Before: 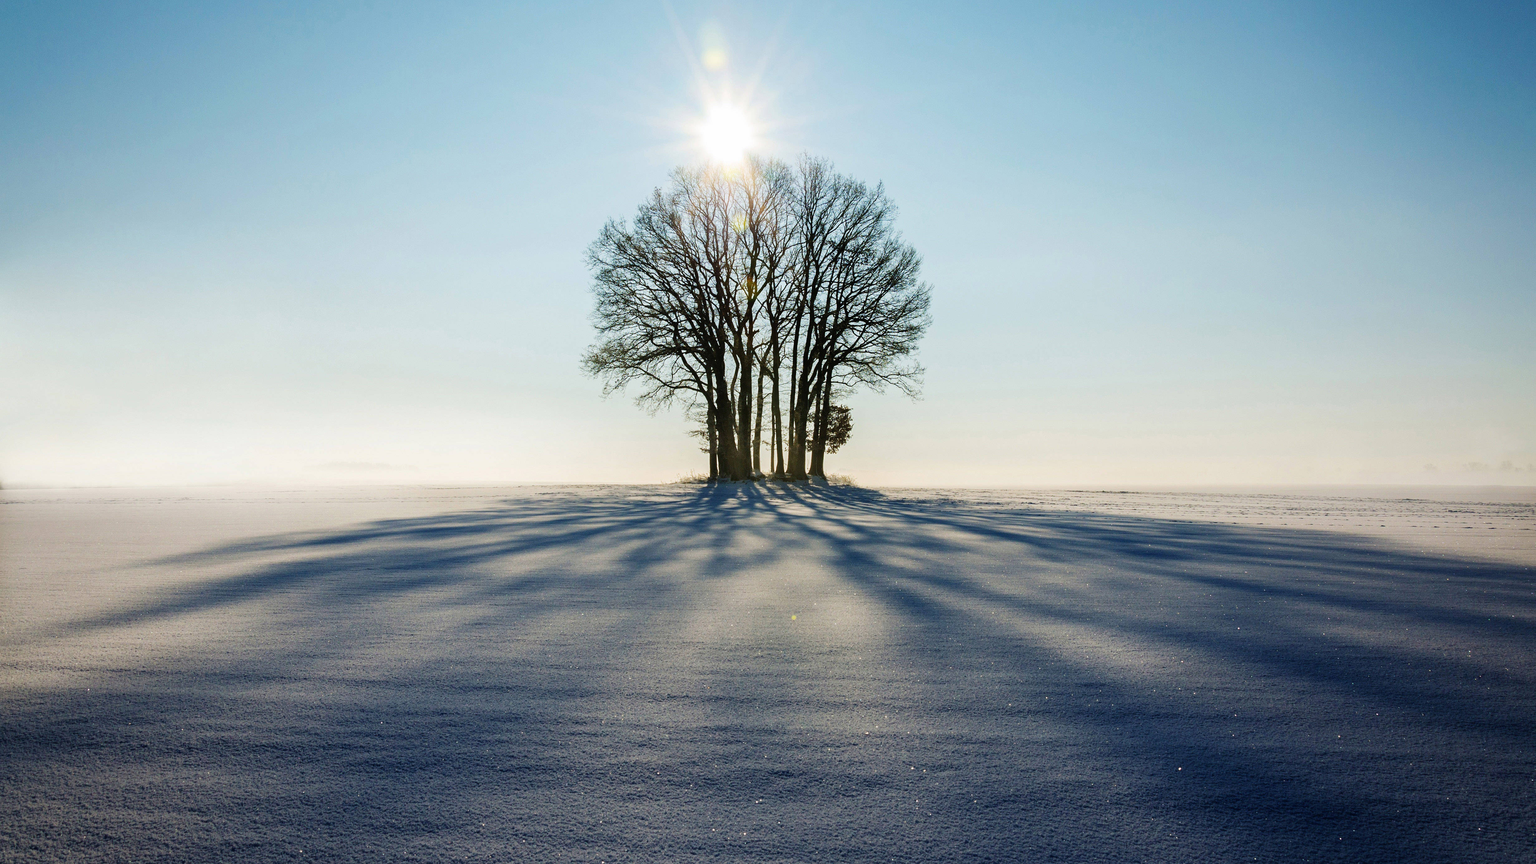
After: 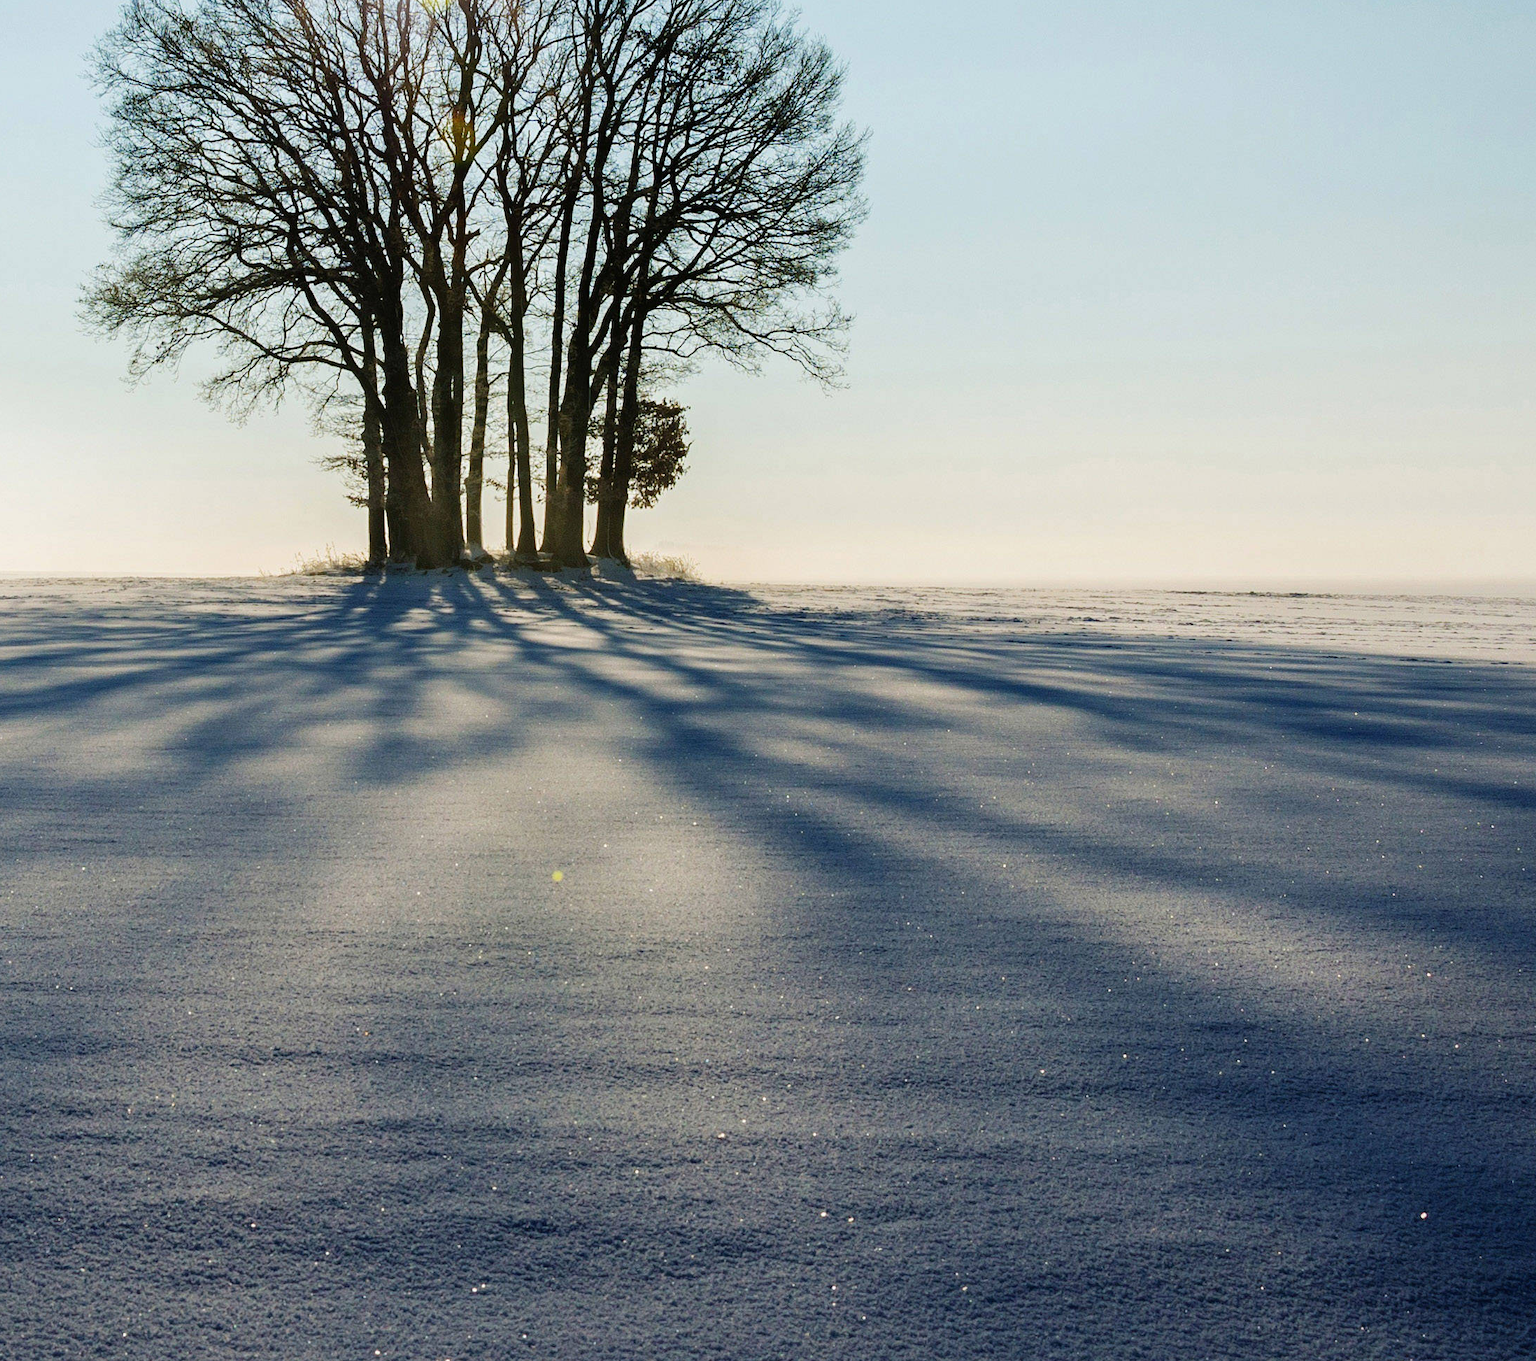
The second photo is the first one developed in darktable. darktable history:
crop: left 35.514%, top 26.314%, right 19.913%, bottom 3.428%
